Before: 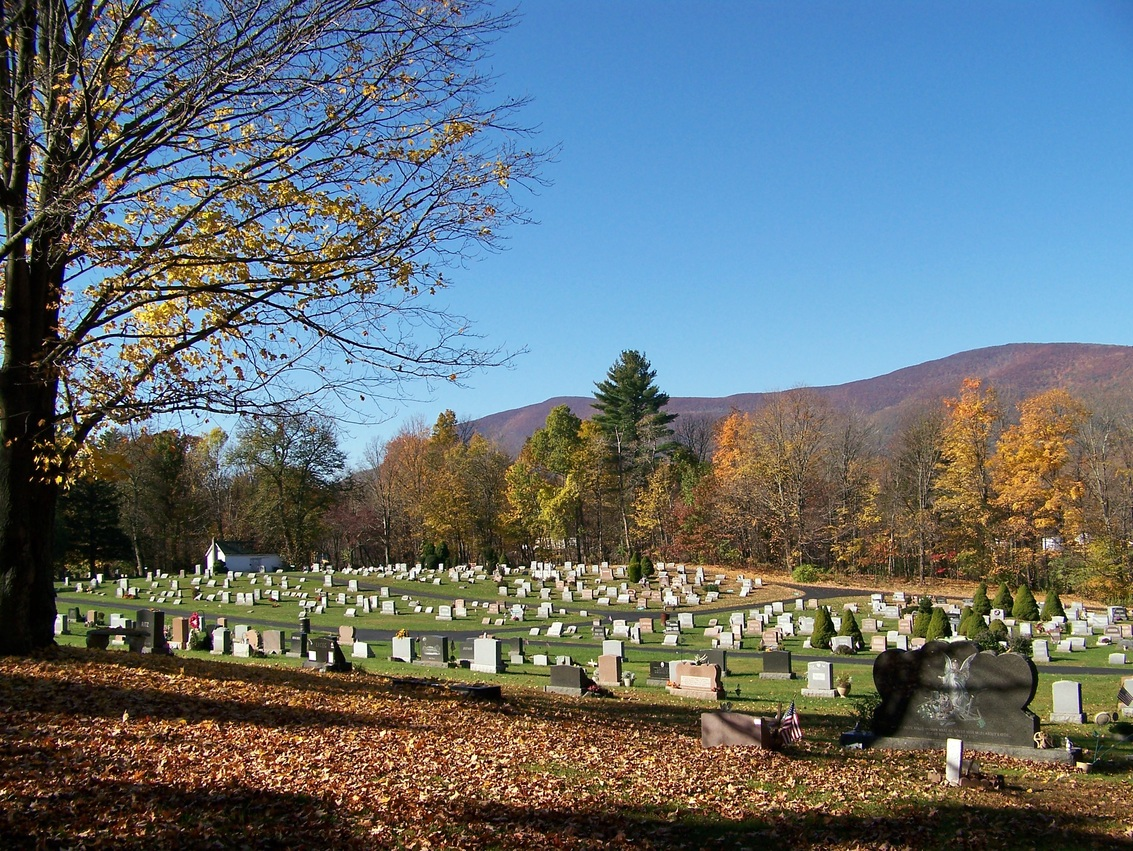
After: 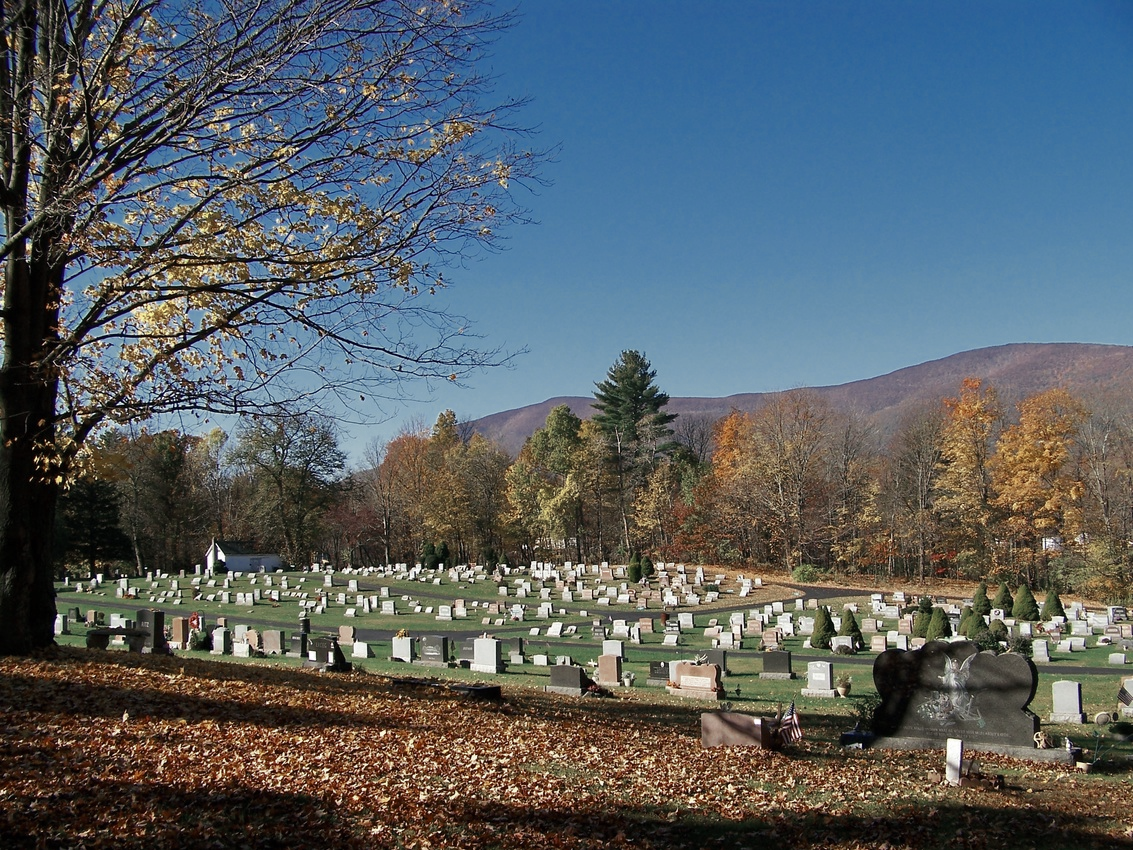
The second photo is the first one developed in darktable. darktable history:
color zones: curves: ch0 [(0, 0.5) (0.125, 0.4) (0.25, 0.5) (0.375, 0.4) (0.5, 0.4) (0.625, 0.35) (0.75, 0.35) (0.875, 0.5)]; ch1 [(0, 0.35) (0.125, 0.45) (0.25, 0.35) (0.375, 0.35) (0.5, 0.35) (0.625, 0.35) (0.75, 0.45) (0.875, 0.35)]; ch2 [(0, 0.6) (0.125, 0.5) (0.25, 0.5) (0.375, 0.6) (0.5, 0.6) (0.625, 0.5) (0.75, 0.5) (0.875, 0.5)], mix 38.42%
crop: bottom 0.058%
